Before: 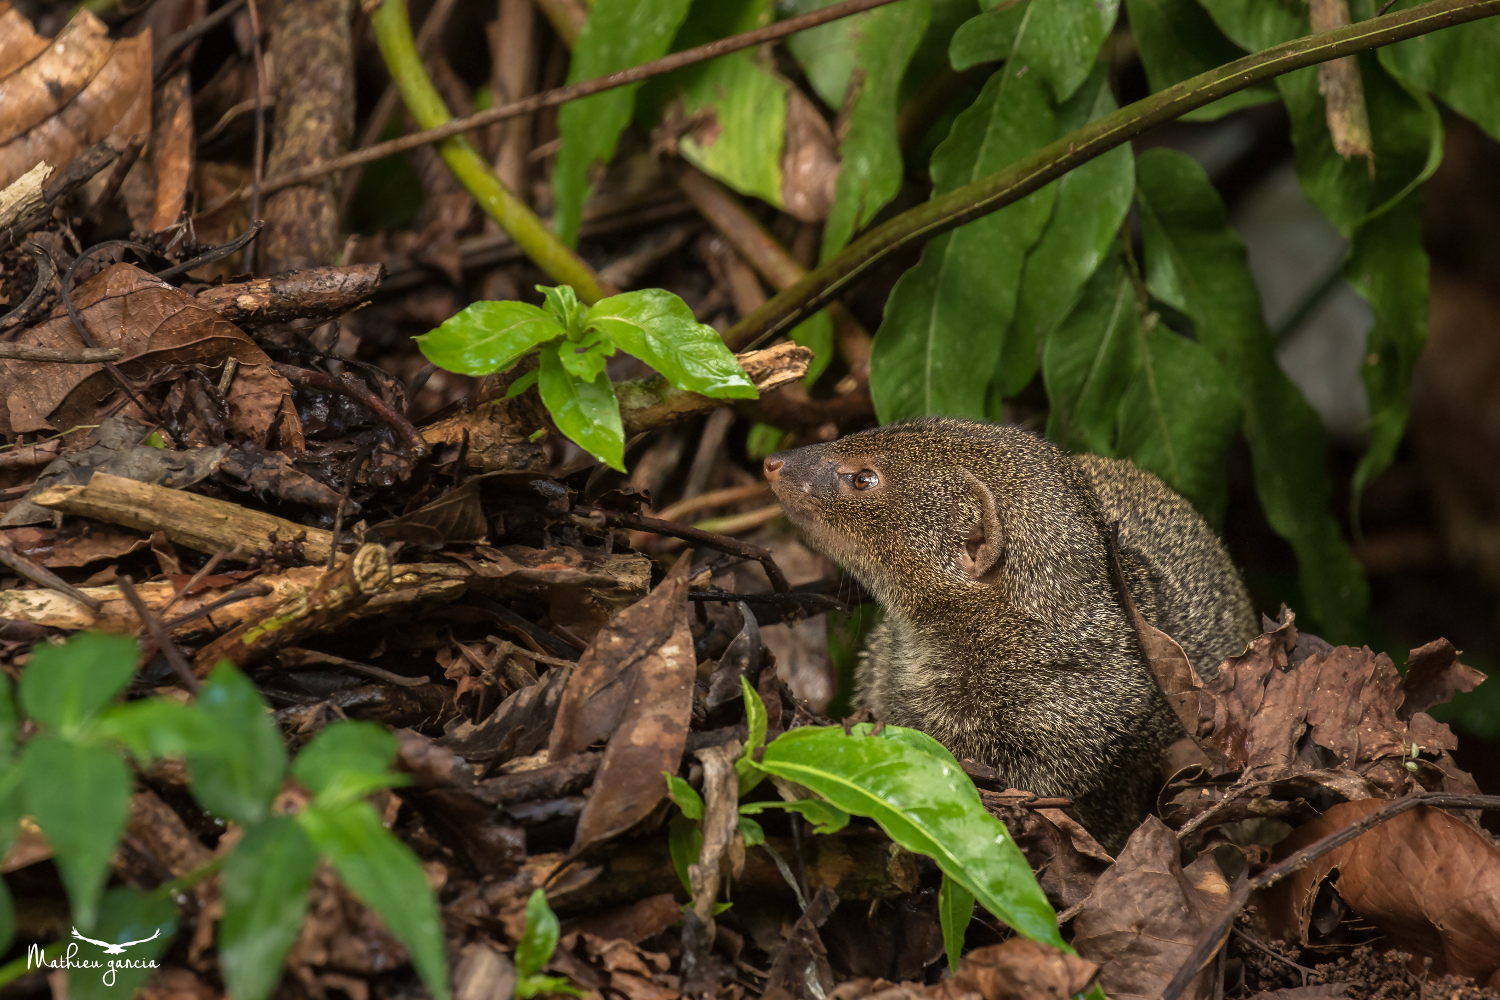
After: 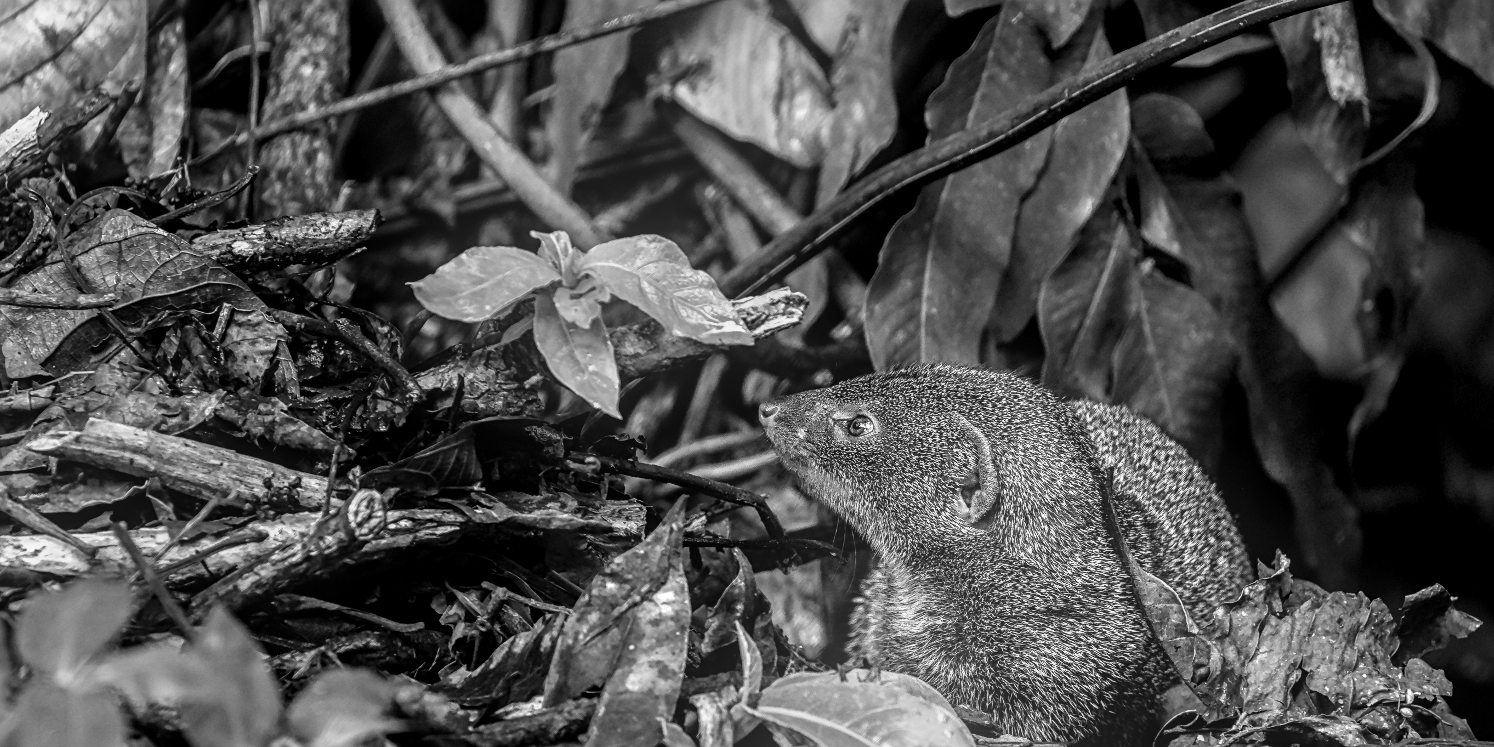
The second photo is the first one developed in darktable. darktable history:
bloom: threshold 82.5%, strength 16.25%
monochrome: a 14.95, b -89.96
crop: left 0.387%, top 5.469%, bottom 19.809%
local contrast: detail 150%
contrast brightness saturation: contrast 0.2, brightness 0.16, saturation 0.22
sharpen: radius 2.167, amount 0.381, threshold 0
filmic rgb: white relative exposure 2.45 EV, hardness 6.33
color balance rgb: perceptual saturation grading › global saturation 25%, global vibrance 10%
